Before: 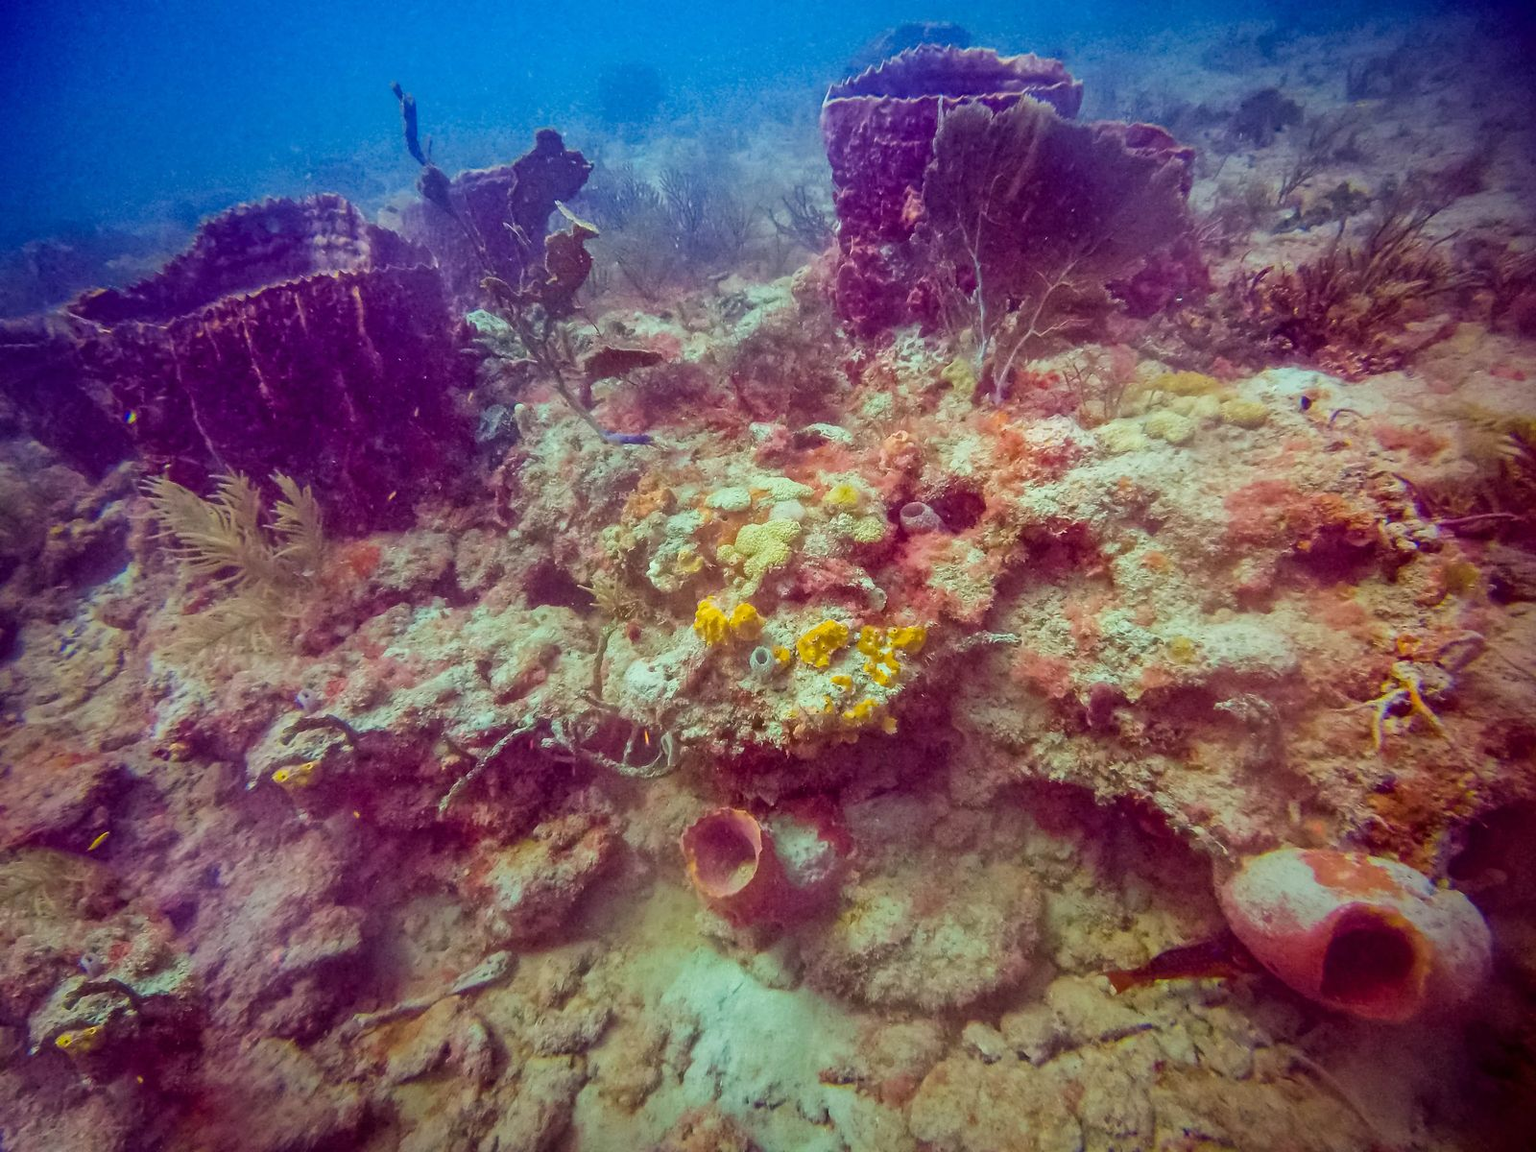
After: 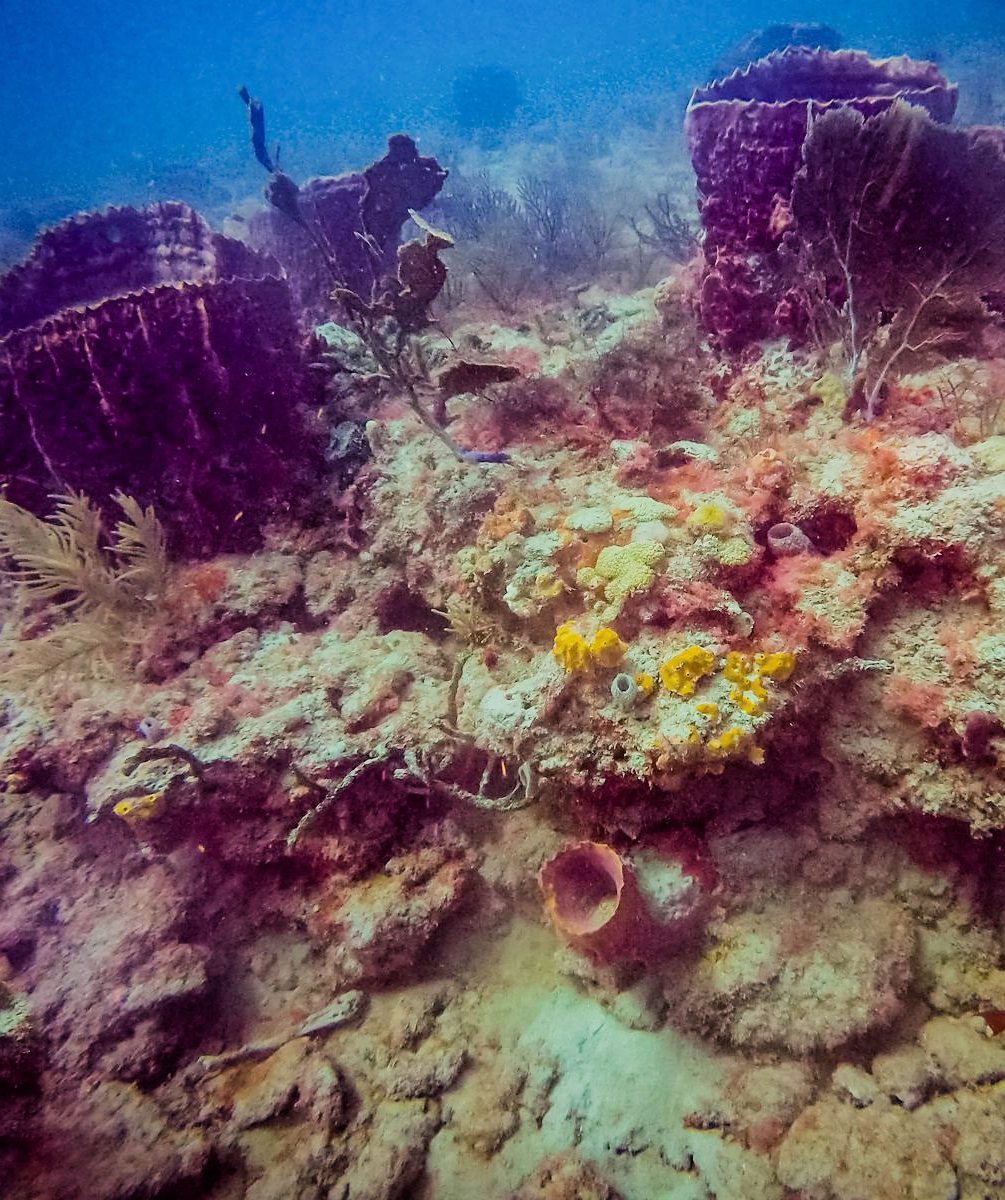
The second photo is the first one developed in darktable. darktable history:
crop: left 10.644%, right 26.528%
filmic rgb: black relative exposure -5 EV, hardness 2.88, contrast 1.3, highlights saturation mix -10%
sharpen: radius 1.458, amount 0.398, threshold 1.271
